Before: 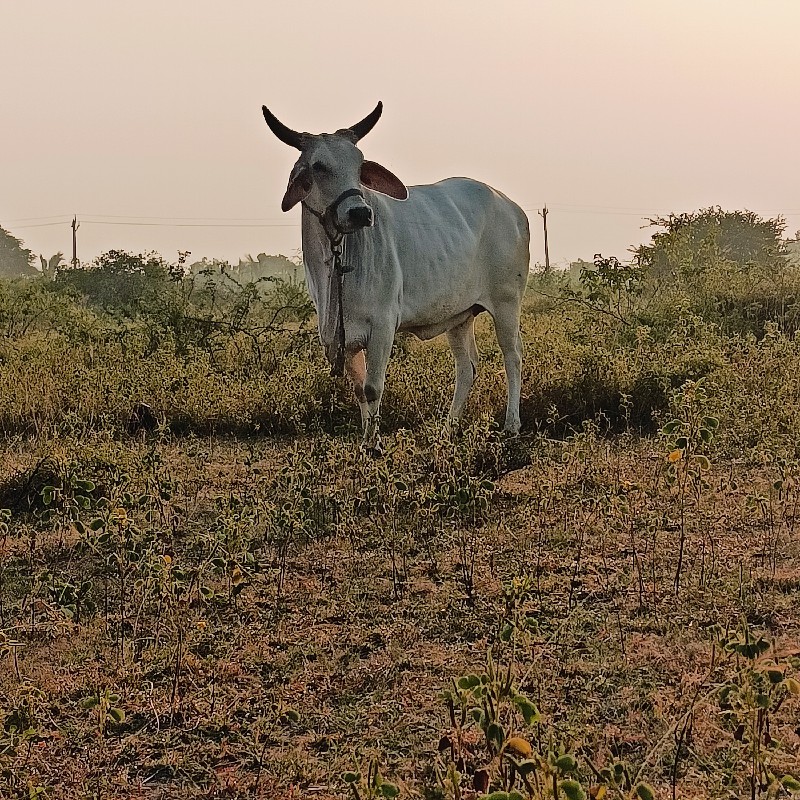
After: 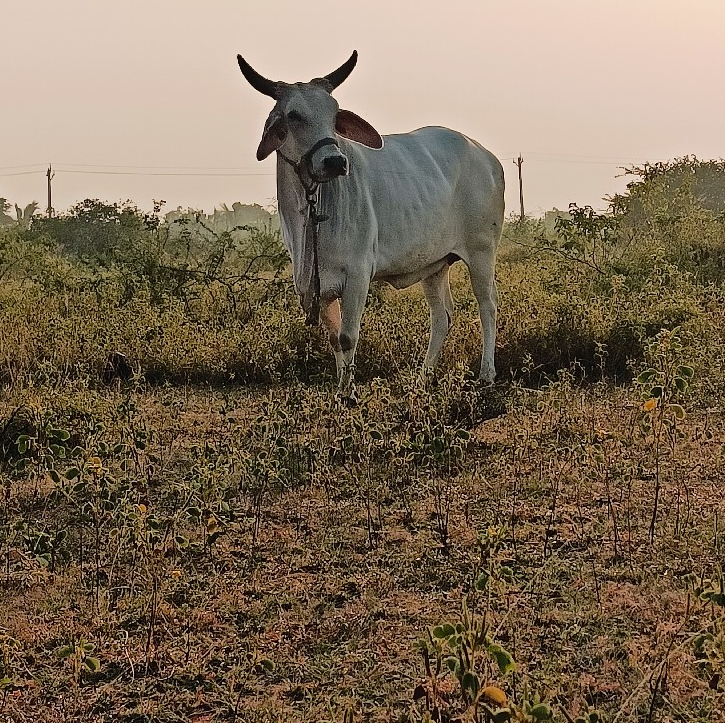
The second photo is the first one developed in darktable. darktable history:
crop: left 3.186%, top 6.394%, right 6.068%, bottom 3.201%
